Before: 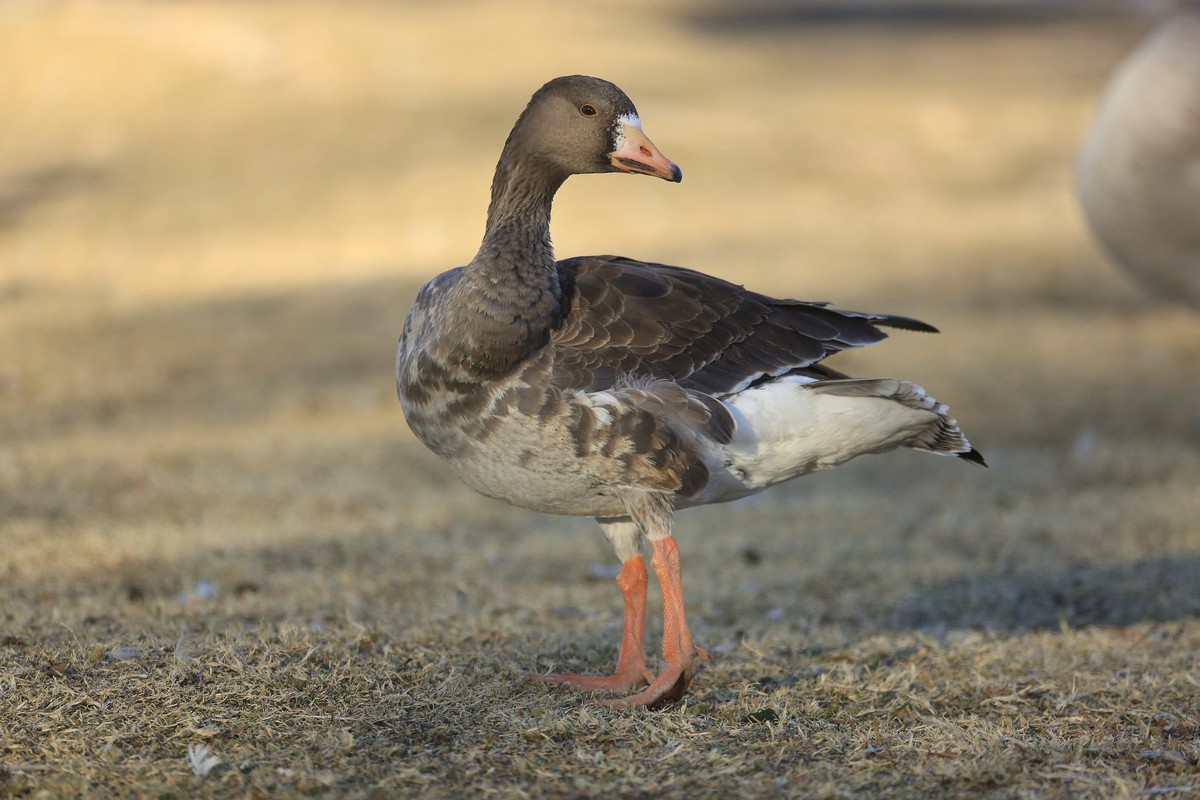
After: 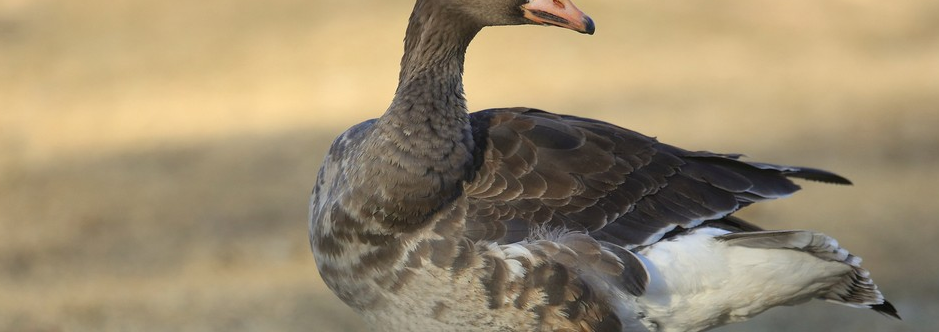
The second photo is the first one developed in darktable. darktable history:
crop: left 7.288%, top 18.576%, right 14.441%, bottom 39.856%
